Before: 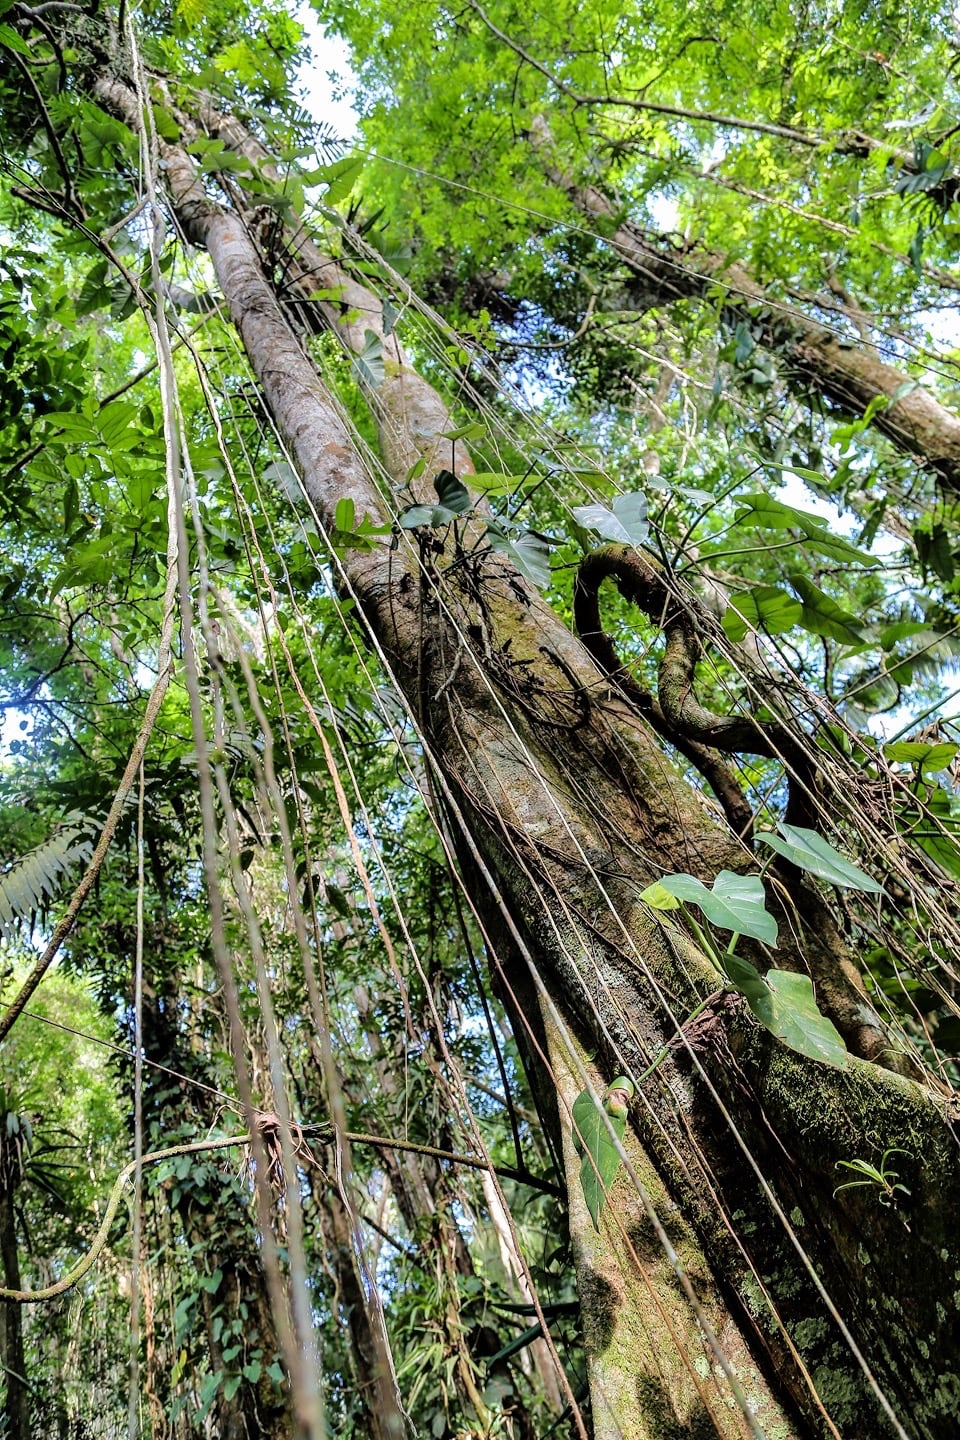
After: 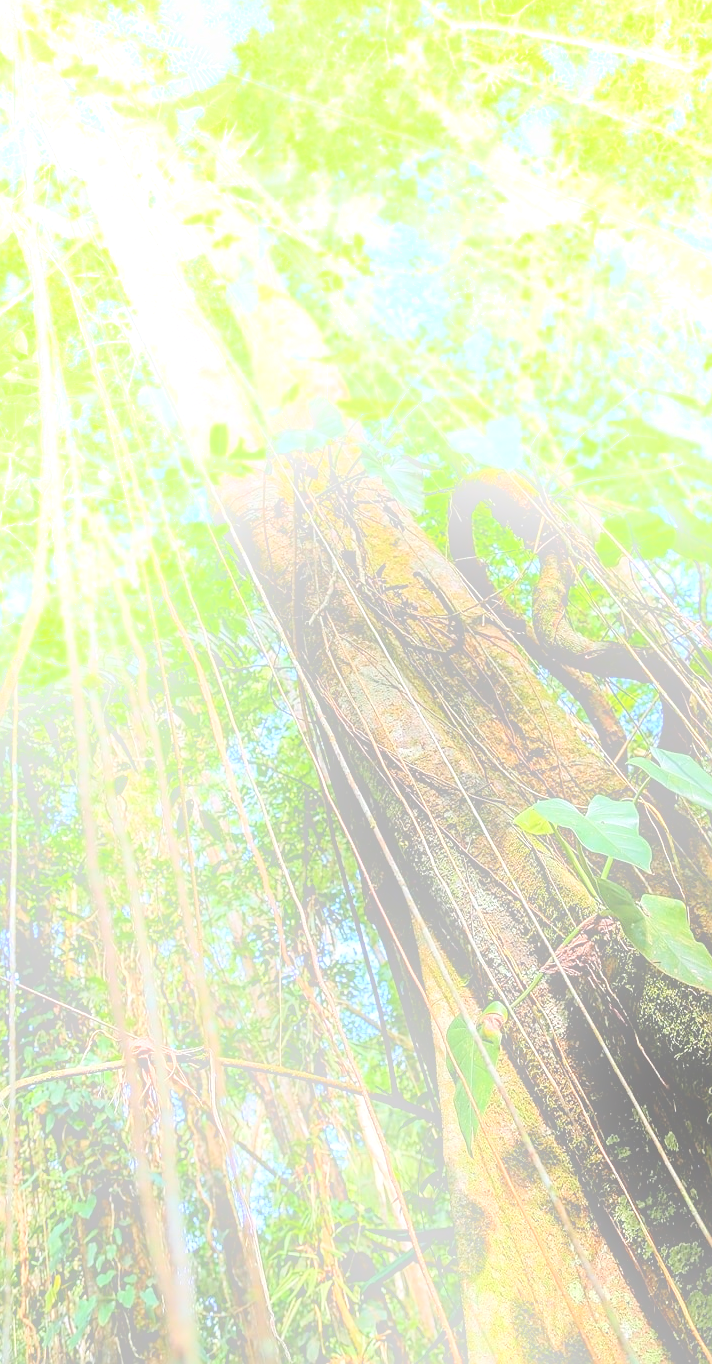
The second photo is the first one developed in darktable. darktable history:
local contrast: mode bilateral grid, contrast 50, coarseness 50, detail 150%, midtone range 0.2
crop and rotate: left 13.15%, top 5.251%, right 12.609%
rotate and perspective: crop left 0, crop top 0
sharpen: on, module defaults
bloom: size 25%, threshold 5%, strength 90%
